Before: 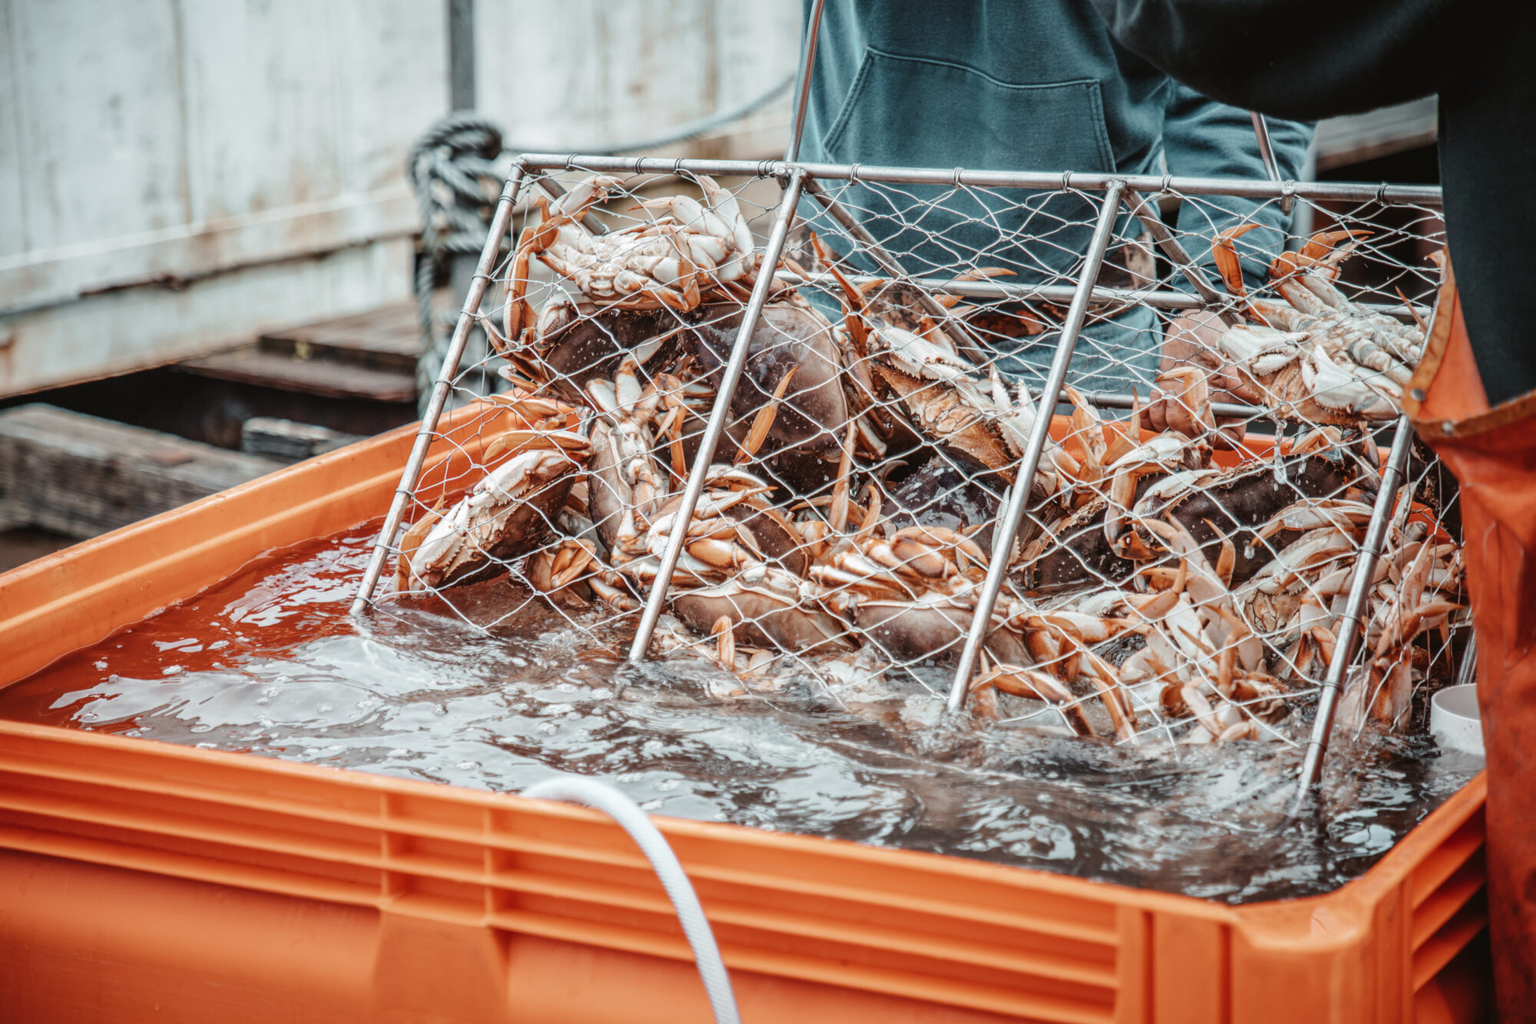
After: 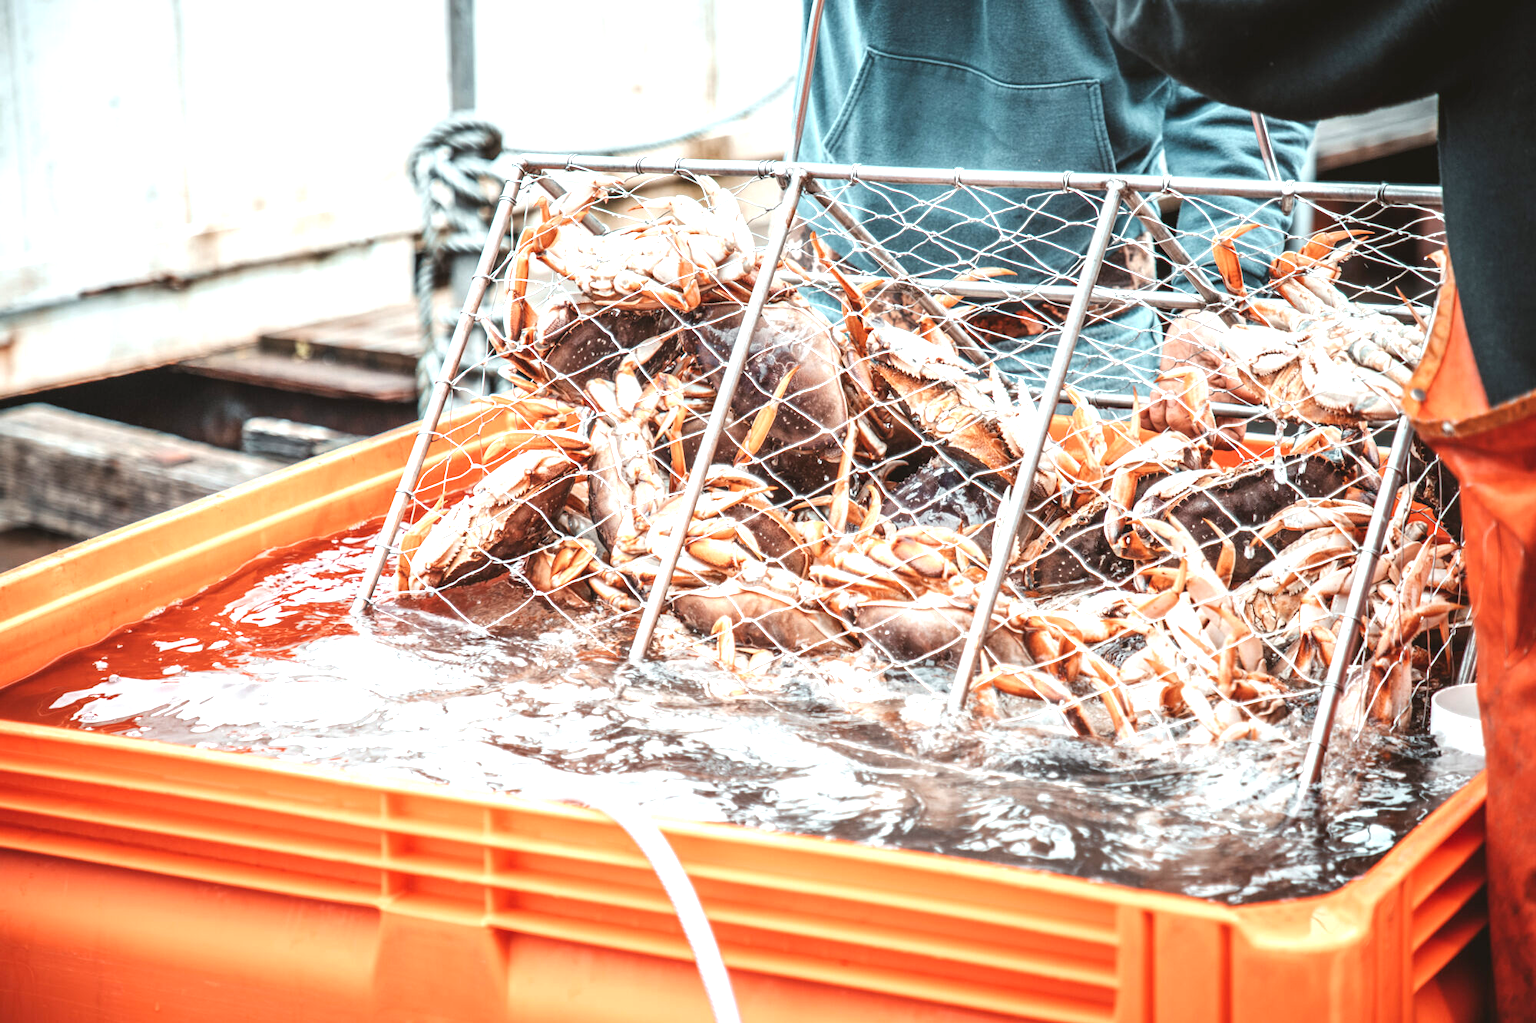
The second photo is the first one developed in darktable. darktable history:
exposure: black level correction 0, exposure 1.2 EV, compensate highlight preservation false
shadows and highlights: radius 334.93, shadows 63.48, highlights 6.06, compress 87.7%, highlights color adjustment 39.73%, soften with gaussian
